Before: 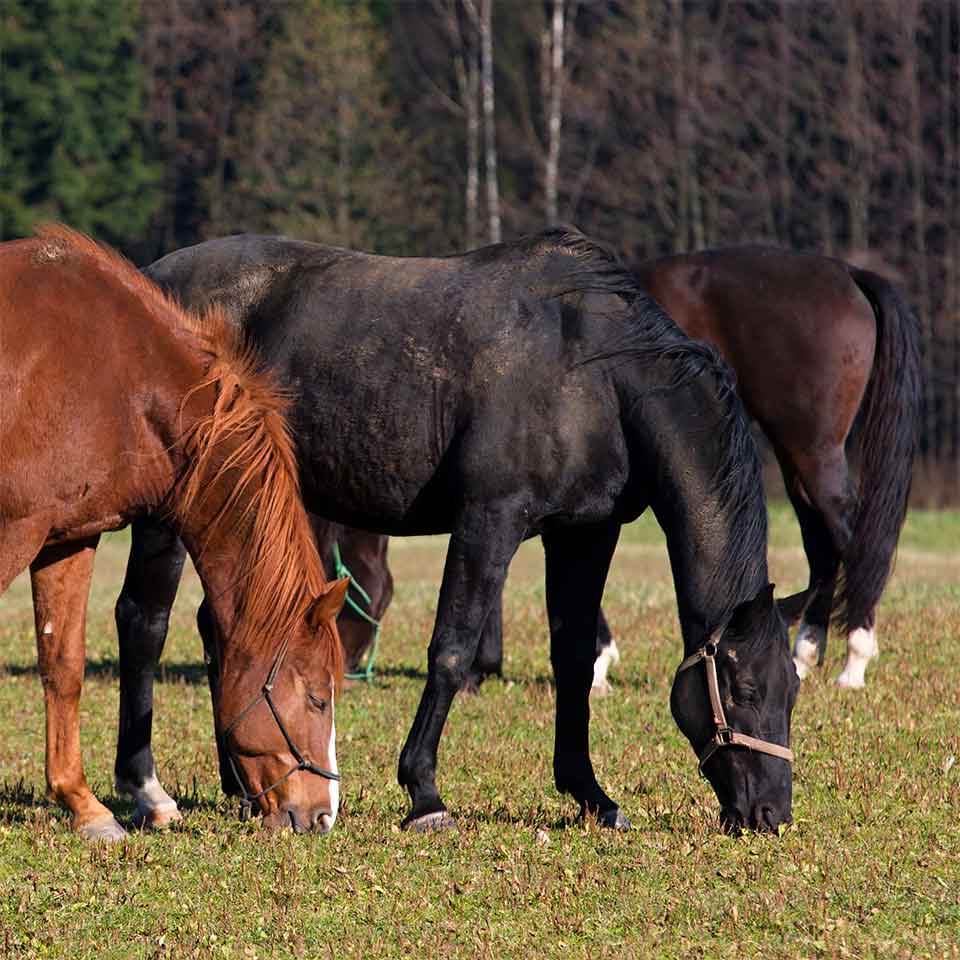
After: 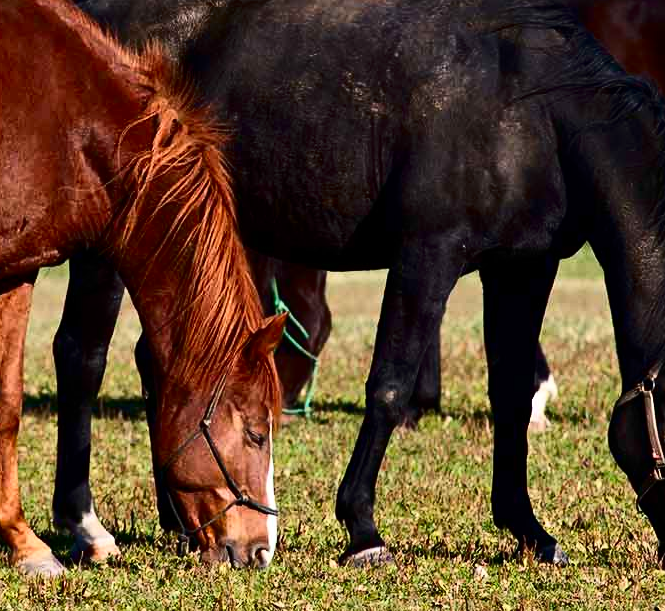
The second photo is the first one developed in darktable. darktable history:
contrast brightness saturation: contrast 0.32, brightness -0.08, saturation 0.17
crop: left 6.488%, top 27.668%, right 24.183%, bottom 8.656%
